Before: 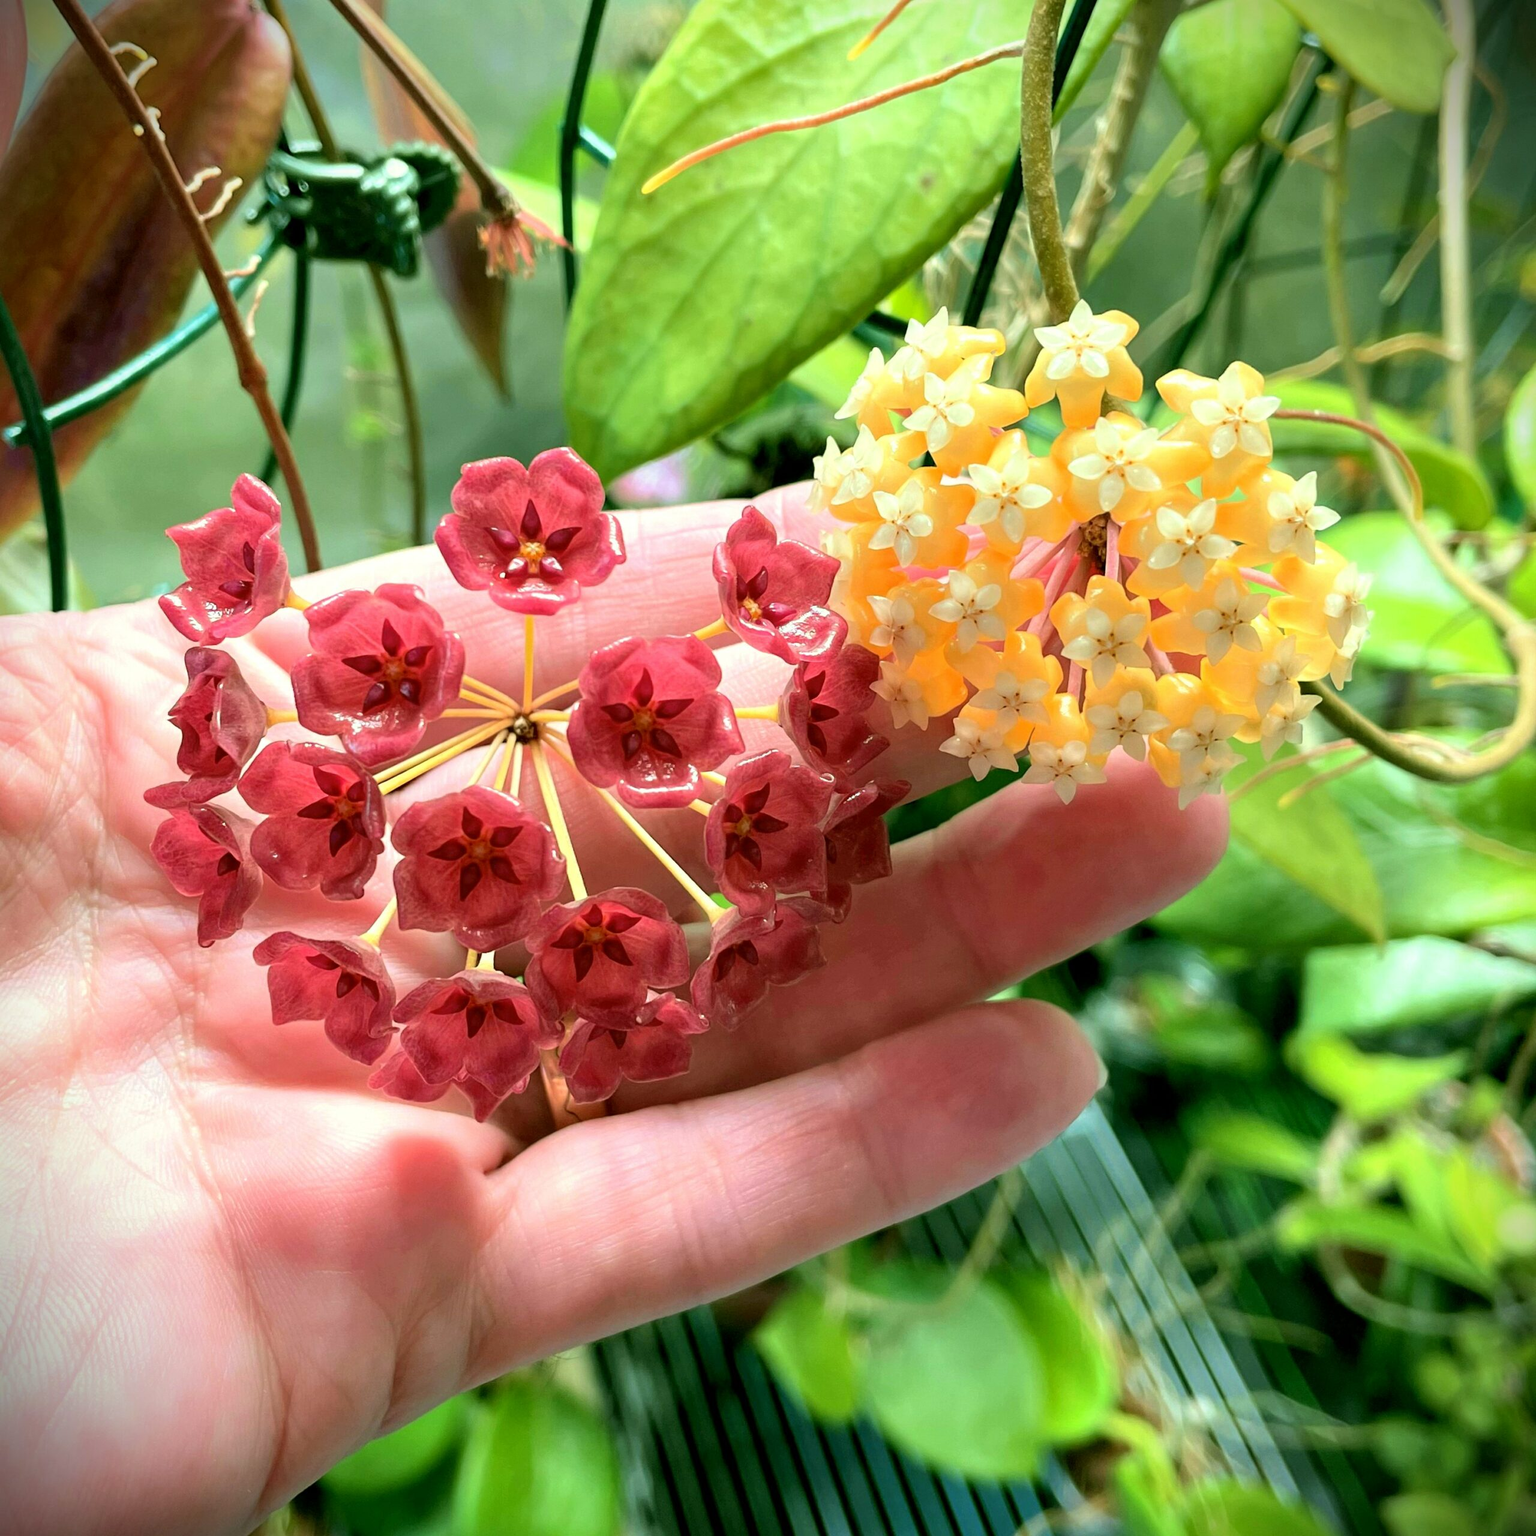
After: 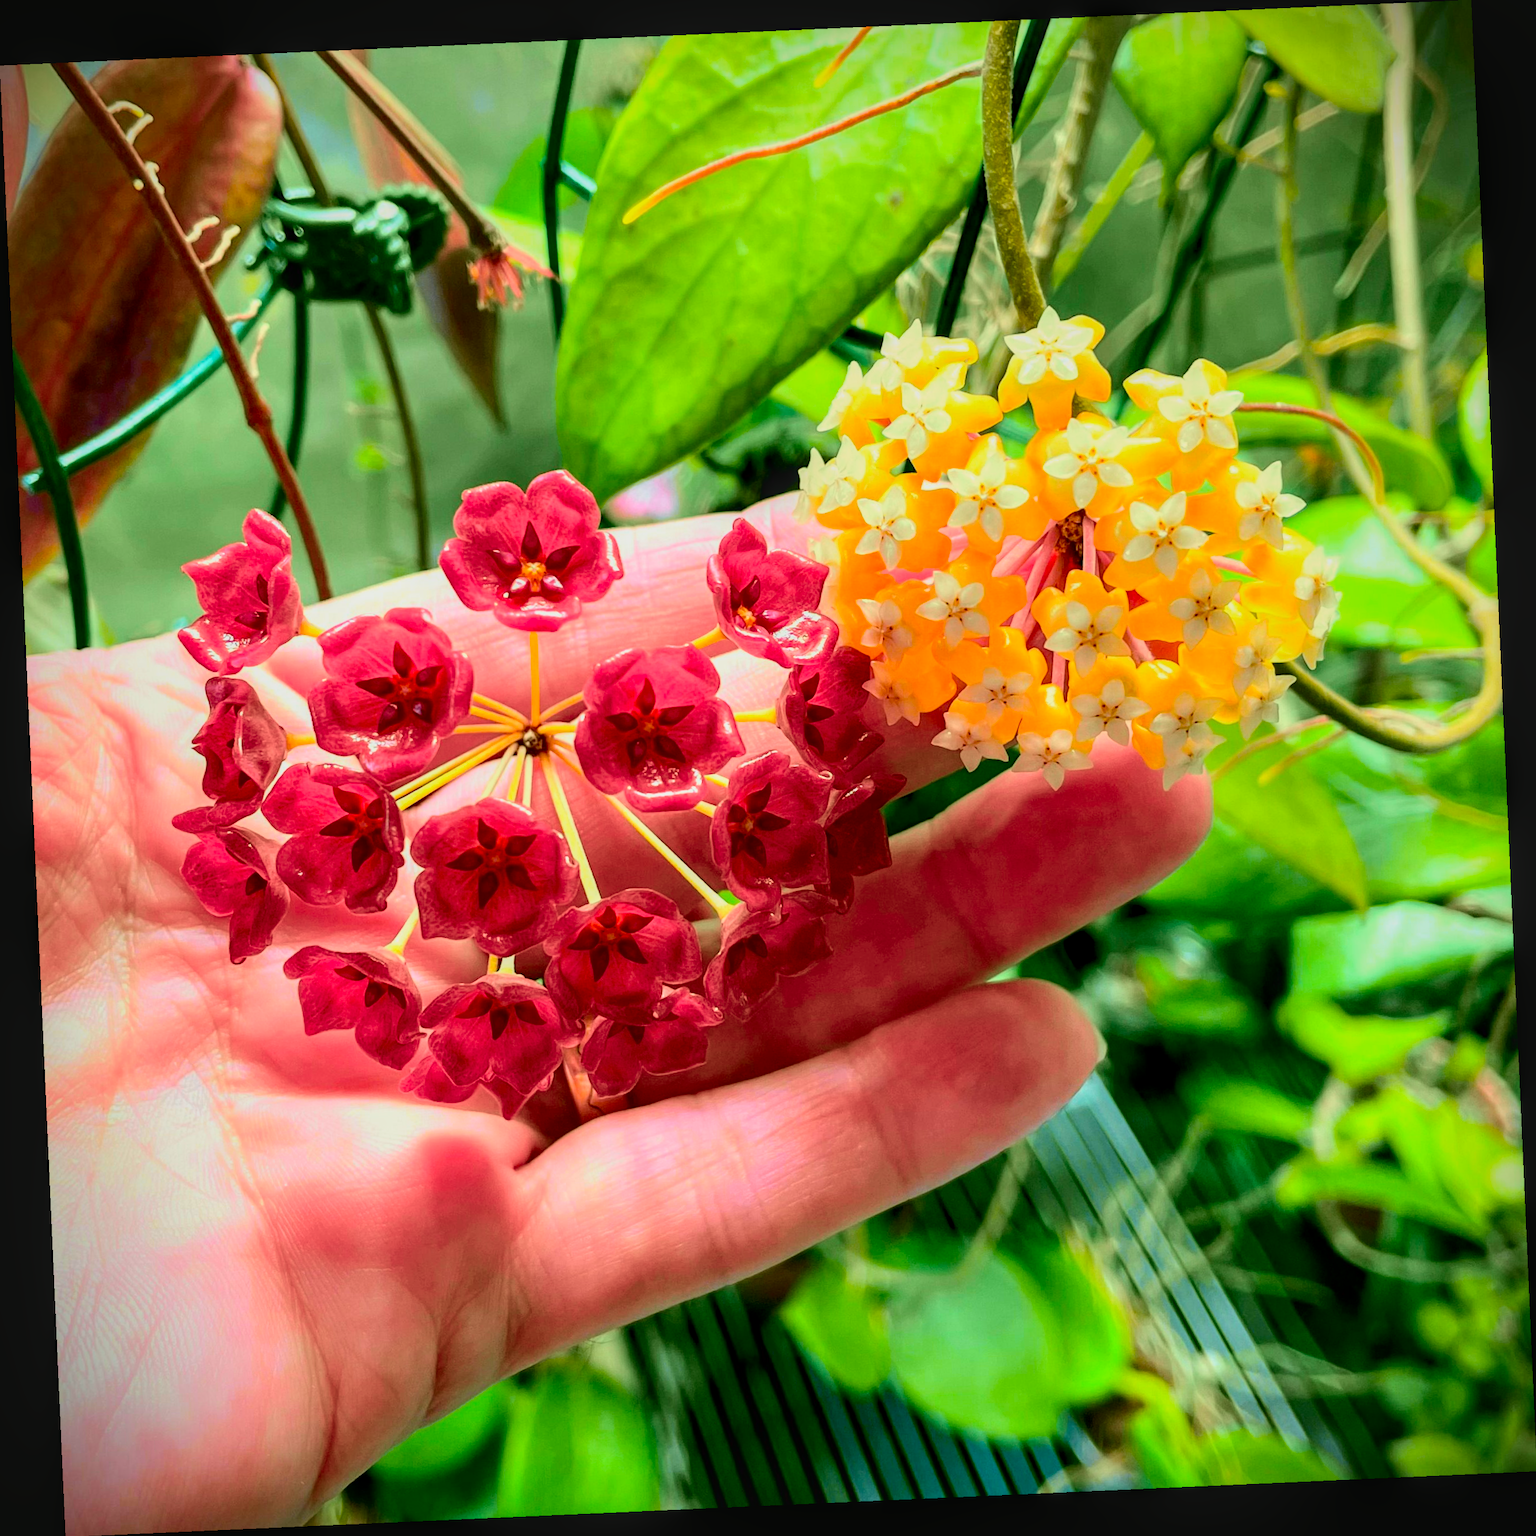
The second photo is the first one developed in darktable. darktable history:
local contrast: on, module defaults
rotate and perspective: rotation -2.56°, automatic cropping off
tone curve: curves: ch0 [(0, 0.018) (0.036, 0.038) (0.15, 0.131) (0.27, 0.247) (0.545, 0.561) (0.761, 0.761) (1, 0.919)]; ch1 [(0, 0) (0.179, 0.173) (0.322, 0.32) (0.429, 0.431) (0.502, 0.5) (0.519, 0.522) (0.562, 0.588) (0.625, 0.67) (0.711, 0.745) (1, 1)]; ch2 [(0, 0) (0.29, 0.295) (0.404, 0.436) (0.497, 0.499) (0.521, 0.523) (0.561, 0.605) (0.657, 0.655) (0.712, 0.764) (1, 1)], color space Lab, independent channels, preserve colors none
